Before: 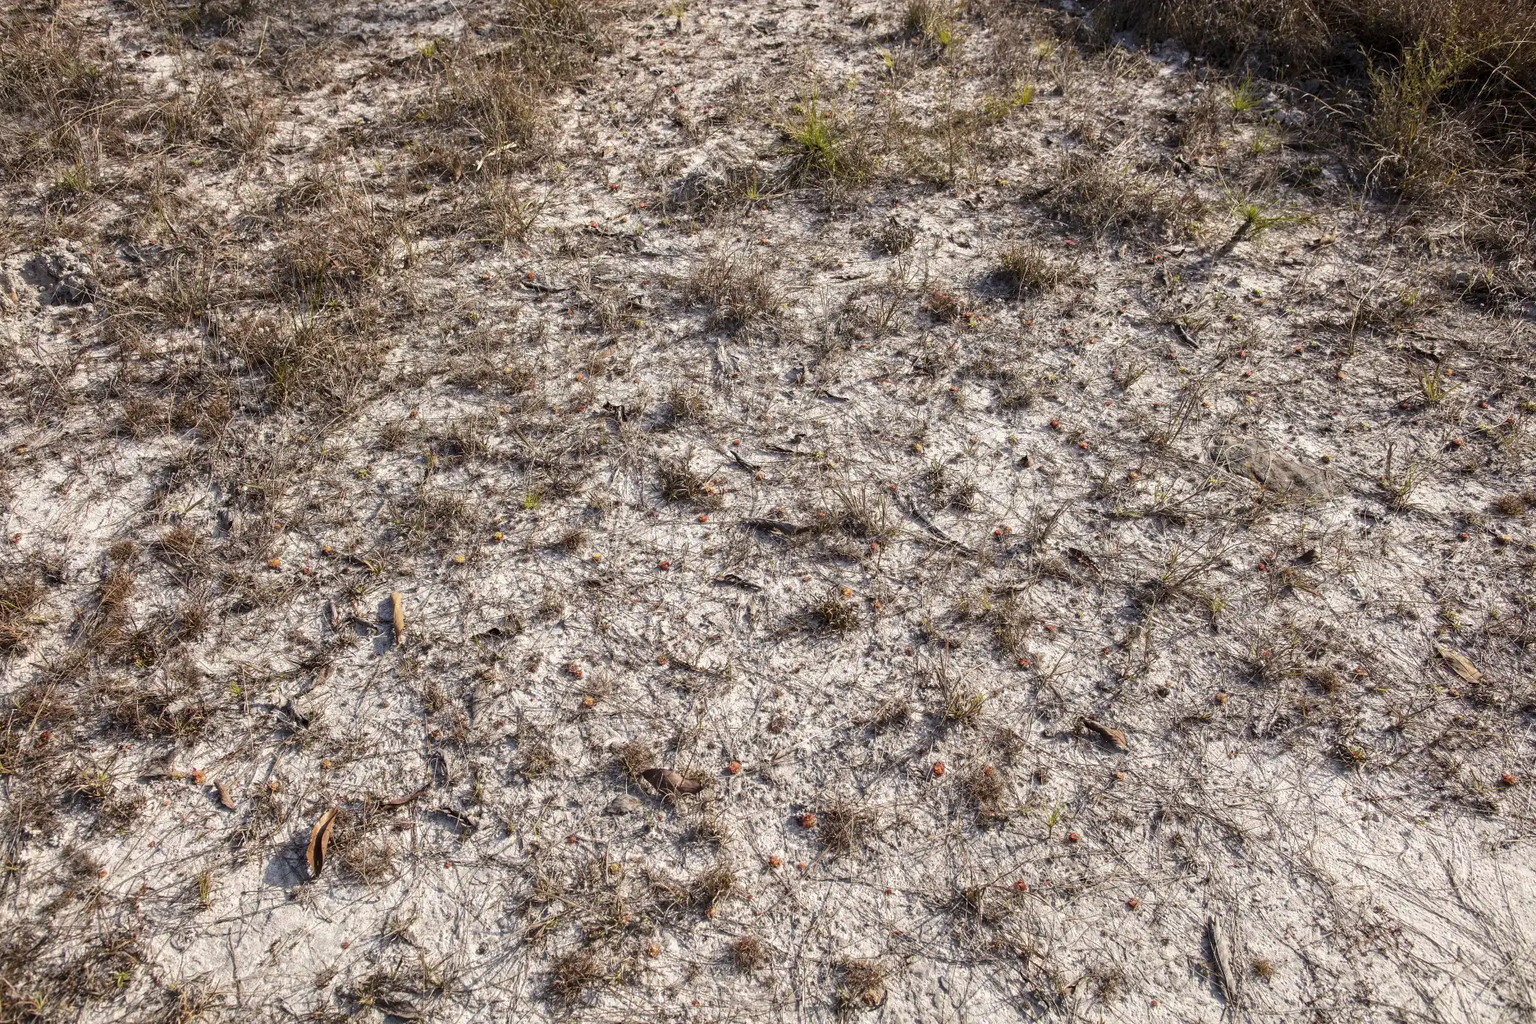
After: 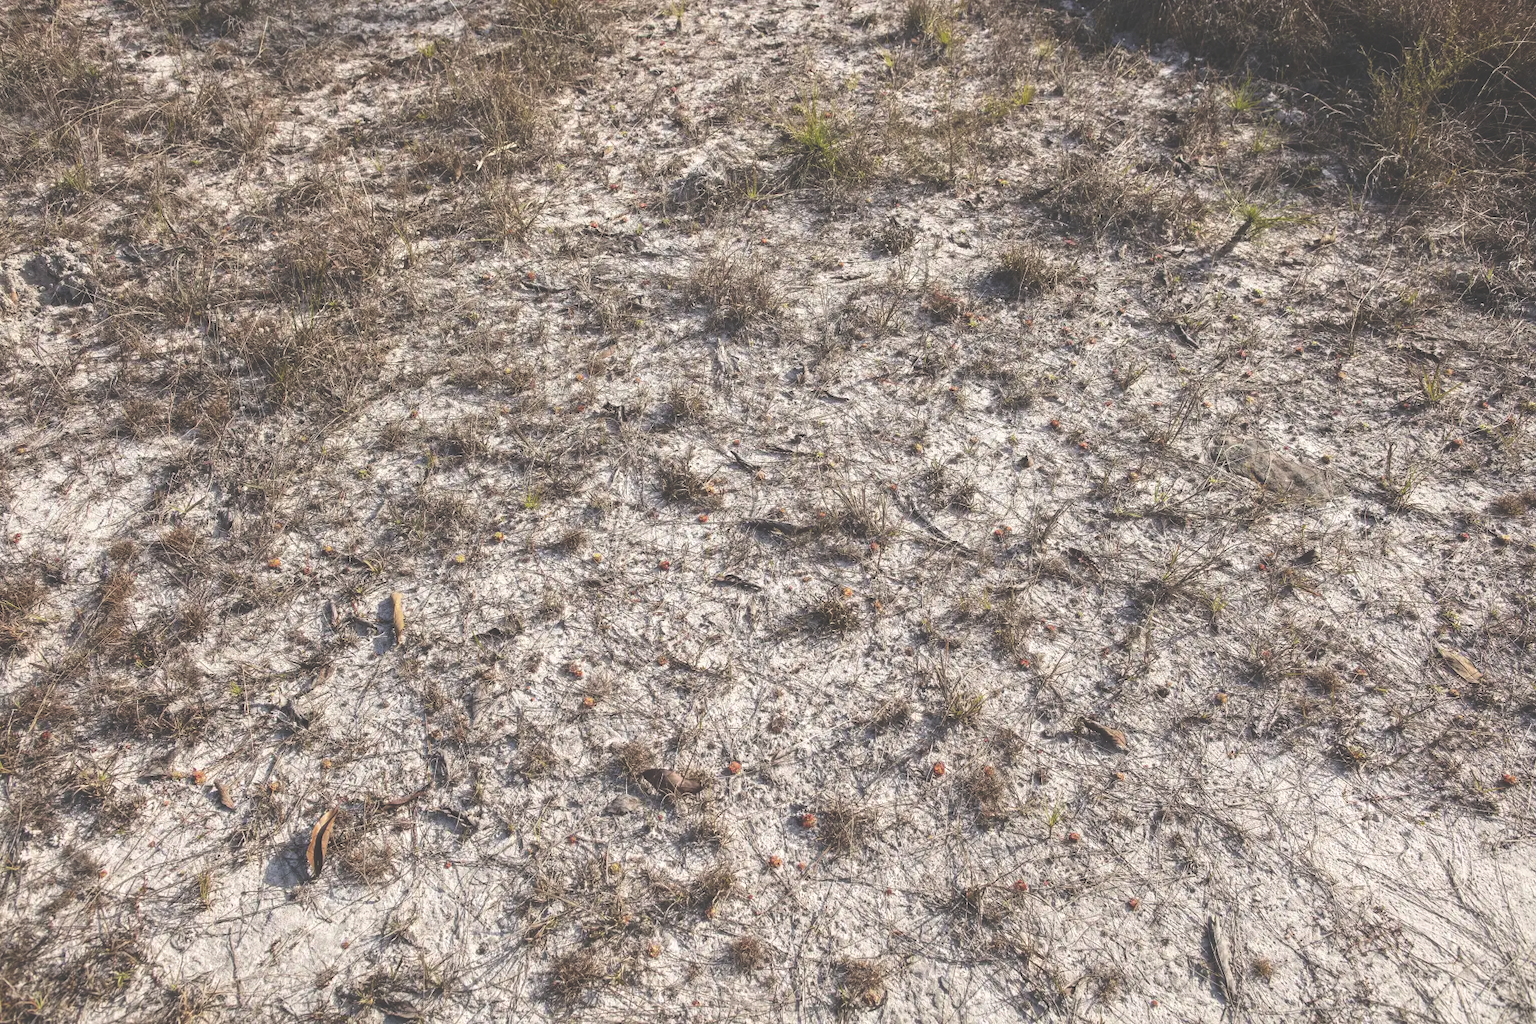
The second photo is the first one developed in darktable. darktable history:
exposure: black level correction -0.042, exposure 0.061 EV, compensate highlight preservation false
